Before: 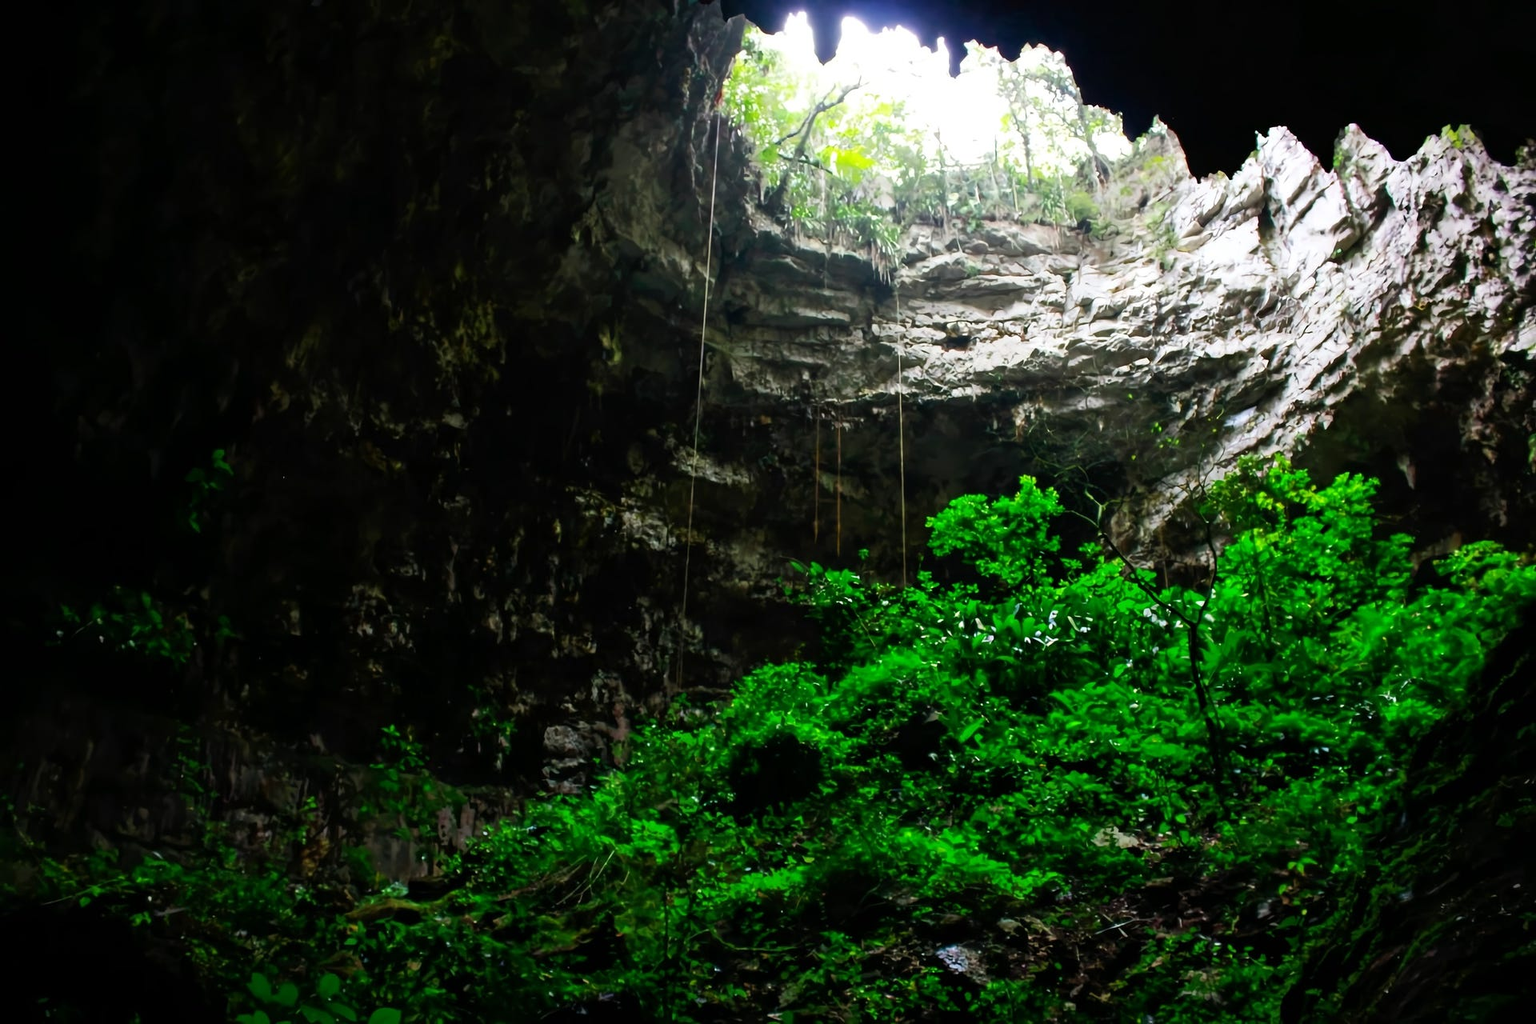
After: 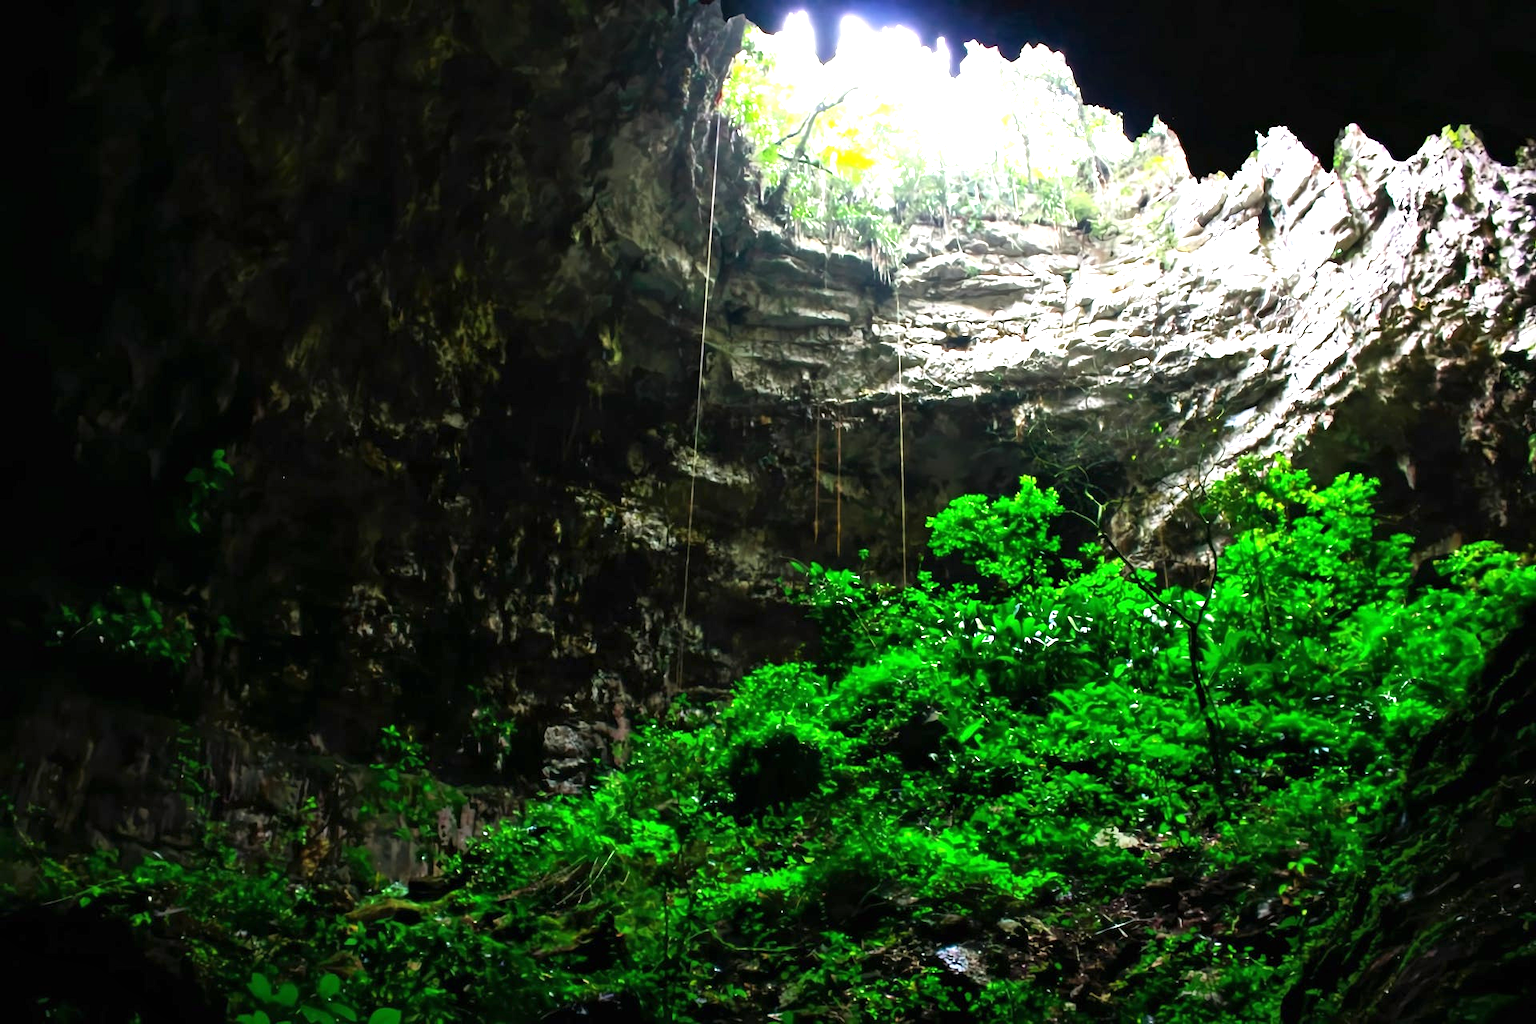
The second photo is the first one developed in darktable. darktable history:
local contrast: mode bilateral grid, contrast 16, coarseness 36, detail 104%, midtone range 0.2
exposure: black level correction 0, exposure 1 EV, compensate highlight preservation false
